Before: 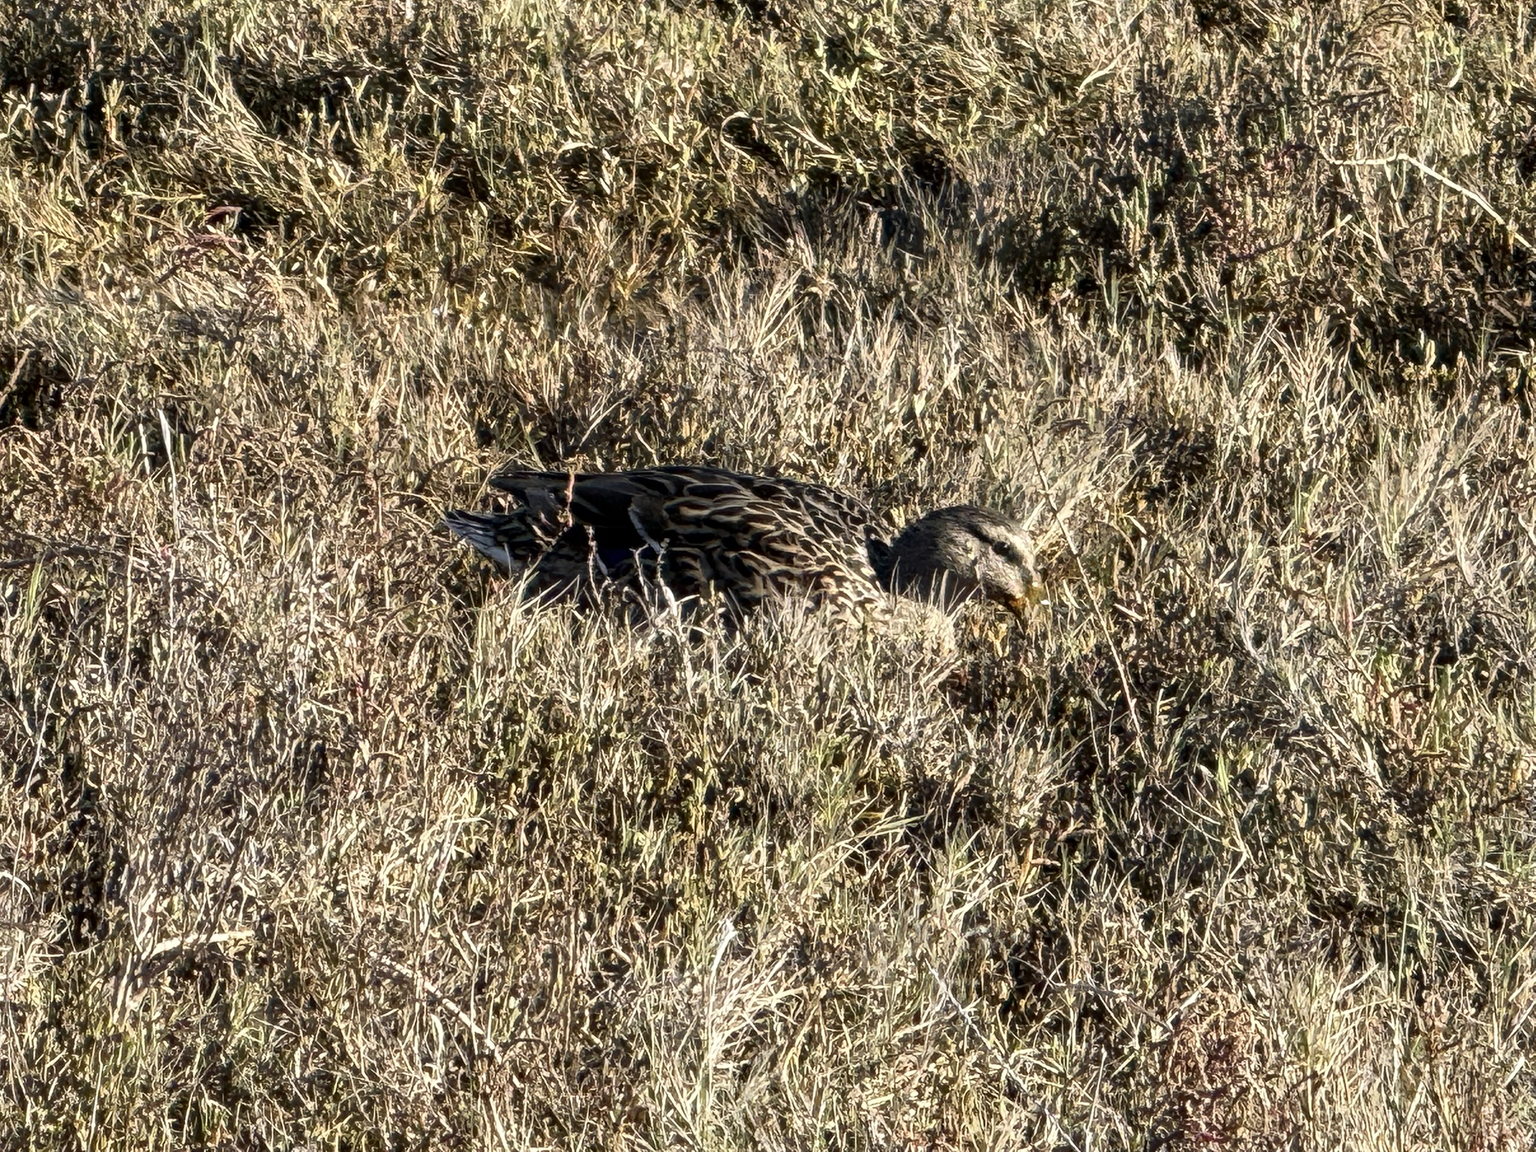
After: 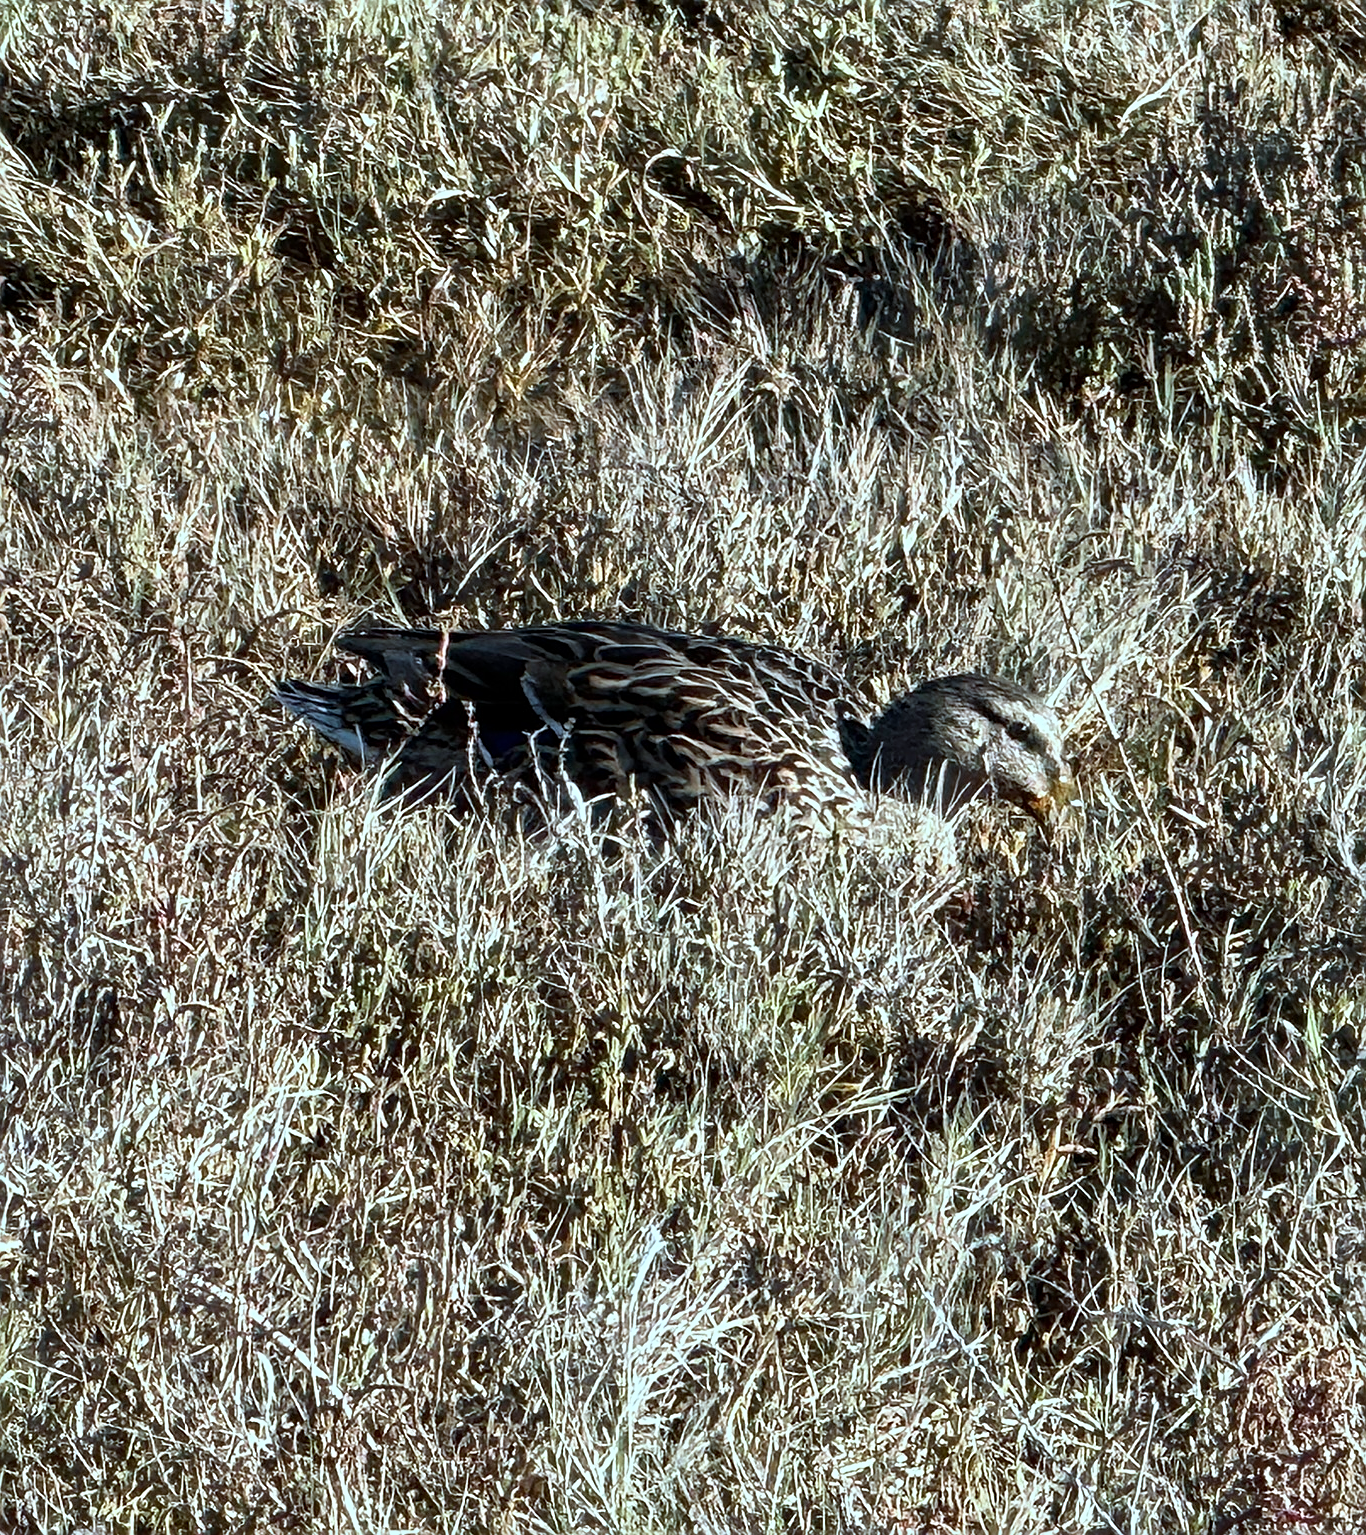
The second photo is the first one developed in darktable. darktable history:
sharpen: on, module defaults
color correction: highlights a* -10.55, highlights b* -19.84
crop and rotate: left 15.516%, right 17.77%
